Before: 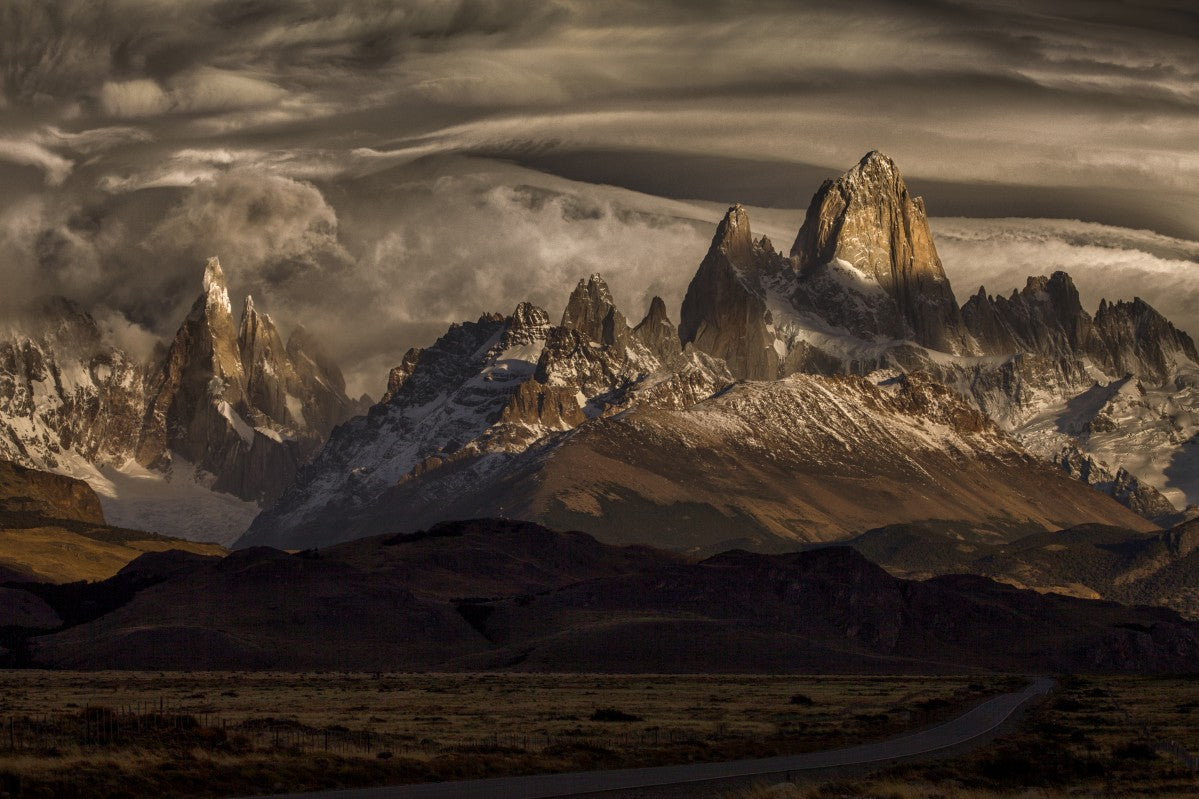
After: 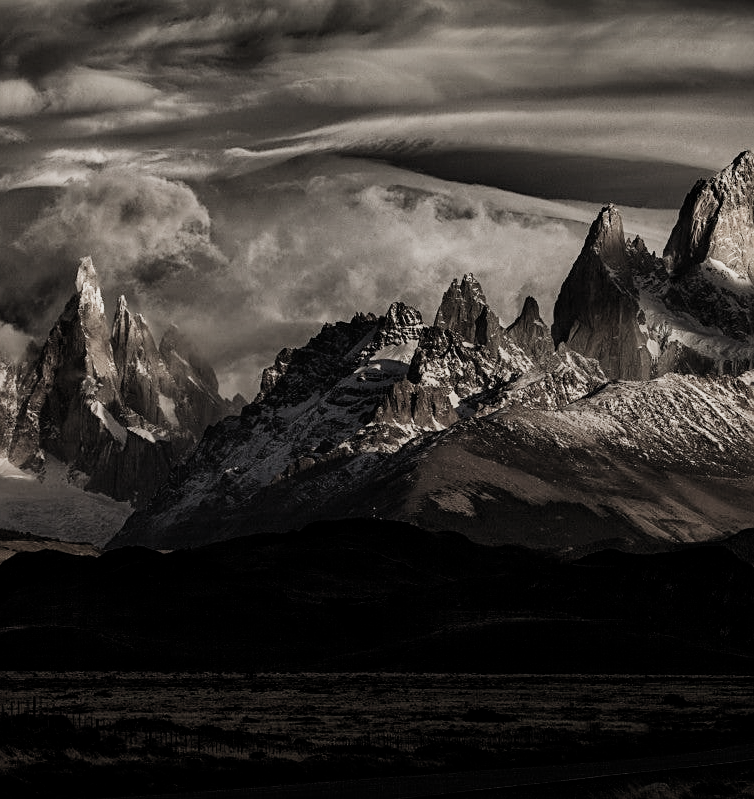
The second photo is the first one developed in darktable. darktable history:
crop: left 10.66%, right 26.416%
exposure: black level correction 0.001, exposure 0.143 EV, compensate highlight preservation false
sharpen: on, module defaults
filmic rgb: black relative exposure -5.12 EV, white relative exposure 3.98 EV, threshold 5.98 EV, hardness 2.88, contrast 1.301, highlights saturation mix -30.45%, color science v5 (2021), contrast in shadows safe, contrast in highlights safe, enable highlight reconstruction true
color balance rgb: shadows lift › luminance -10.404%, perceptual saturation grading › global saturation 20%, perceptual saturation grading › highlights -50.063%, perceptual saturation grading › shadows 30.272%
